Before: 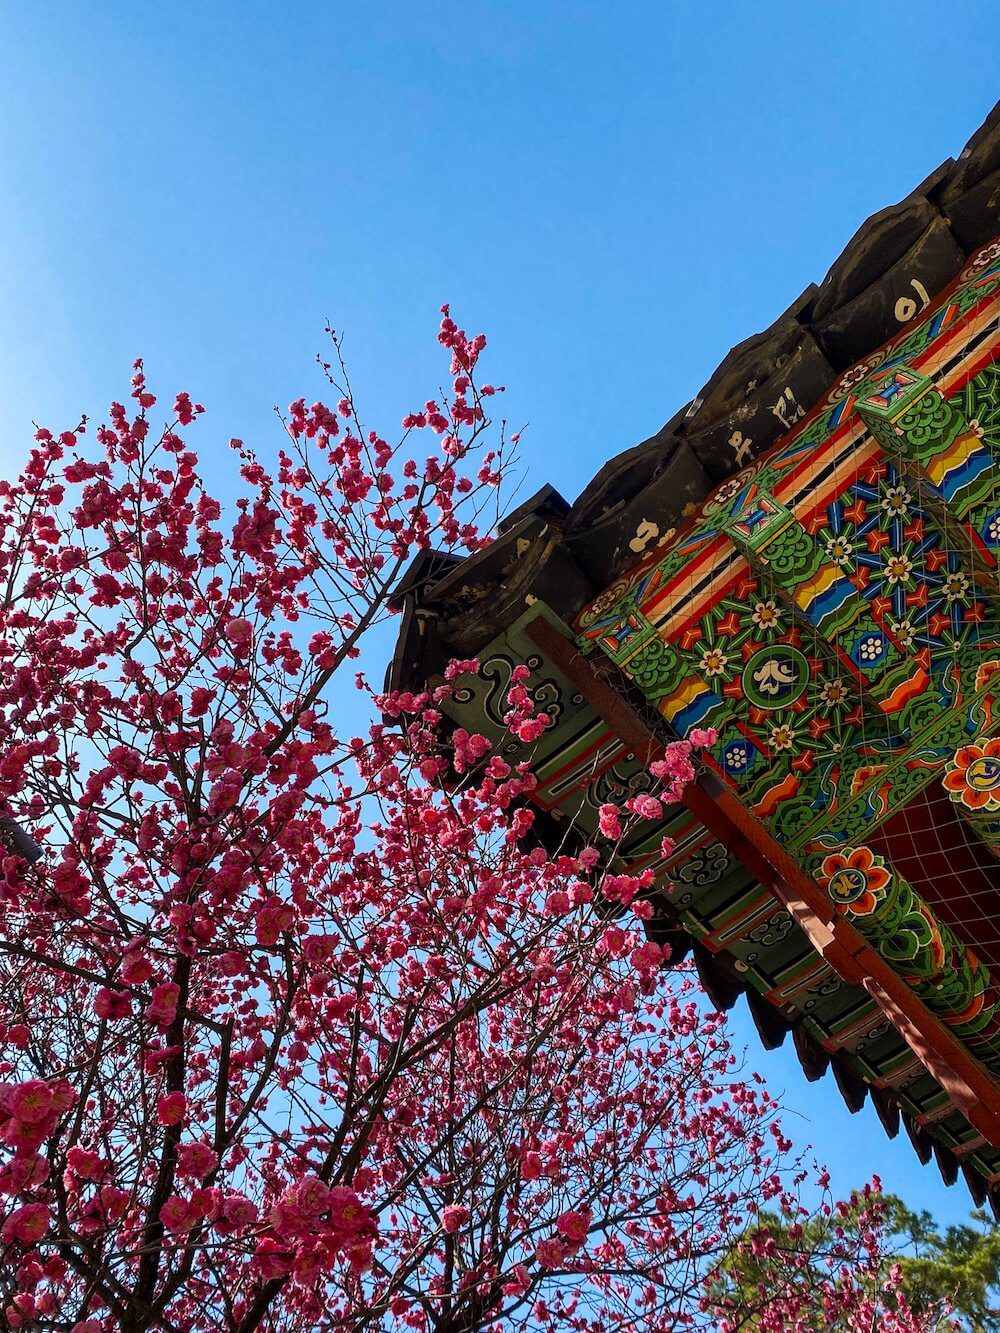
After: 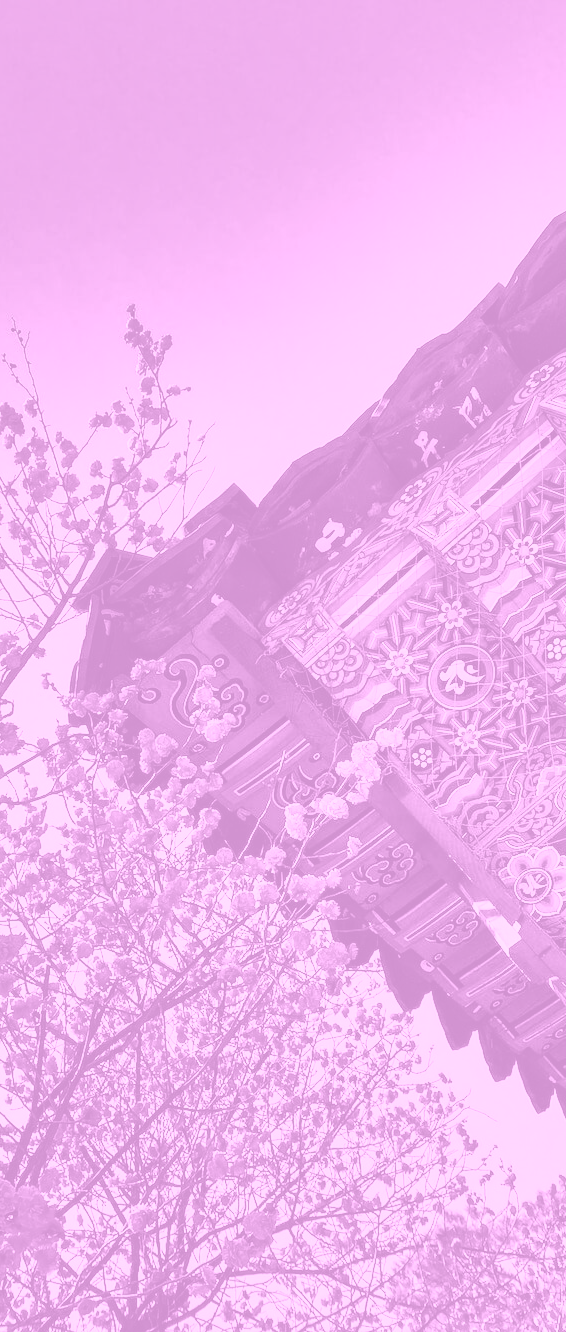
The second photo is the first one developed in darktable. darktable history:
crop: left 31.458%, top 0%, right 11.876%
colorize: hue 331.2°, saturation 75%, source mix 30.28%, lightness 70.52%, version 1
shadows and highlights: radius 123.98, shadows 100, white point adjustment -3, highlights -100, highlights color adjustment 89.84%, soften with gaussian
contrast brightness saturation: contrast 0.24, brightness 0.09
